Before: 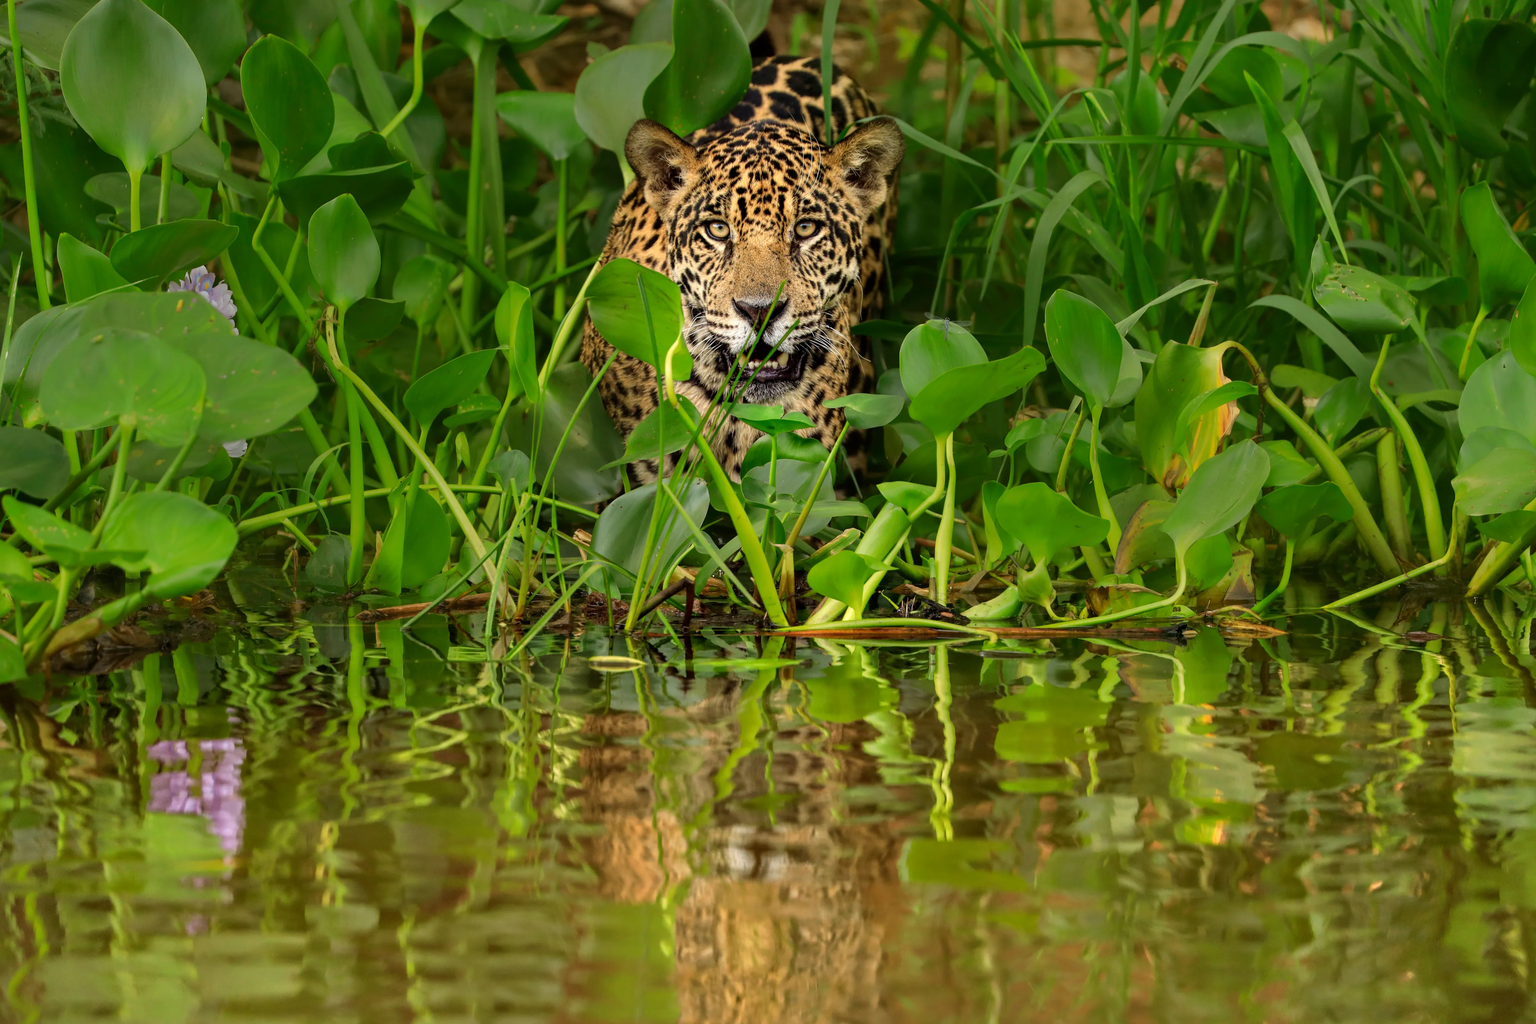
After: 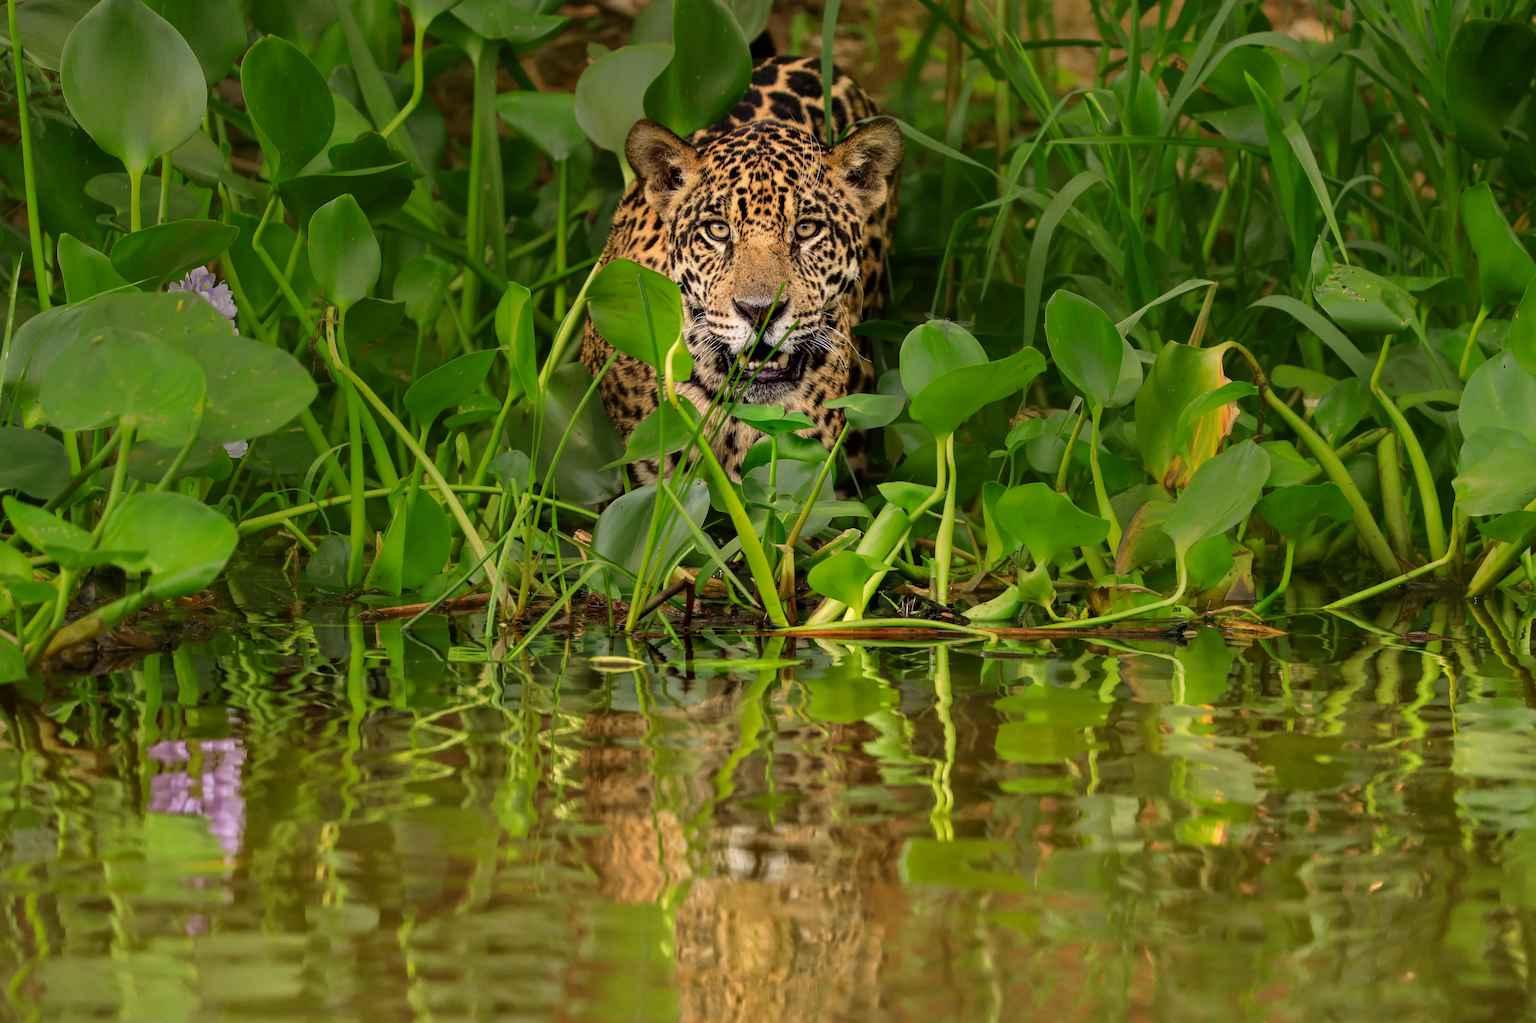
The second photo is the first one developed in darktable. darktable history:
crop: bottom 0.071%
graduated density: density 0.38 EV, hardness 21%, rotation -6.11°, saturation 32%
